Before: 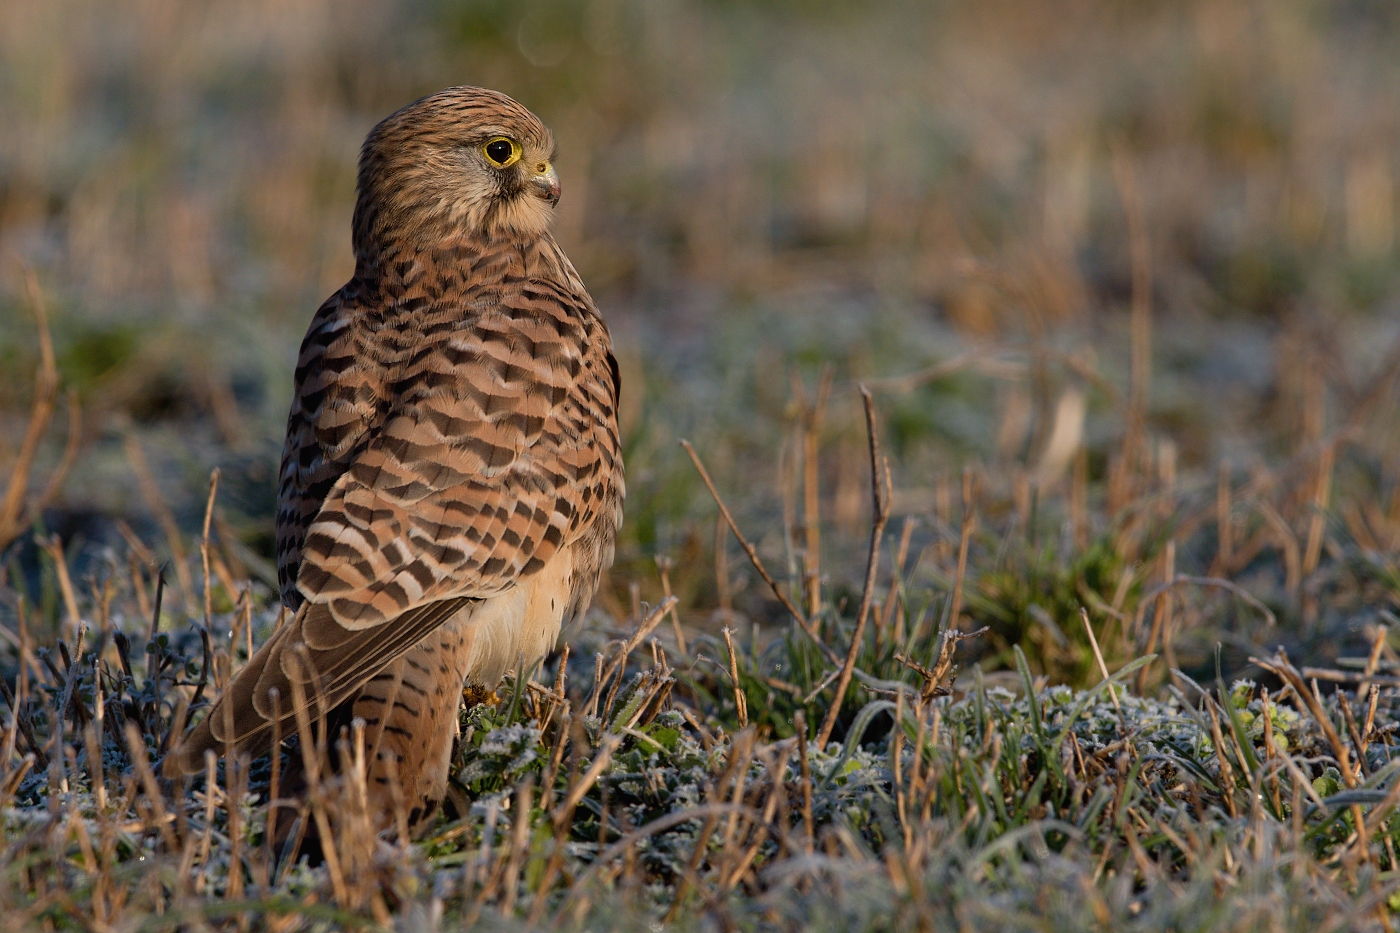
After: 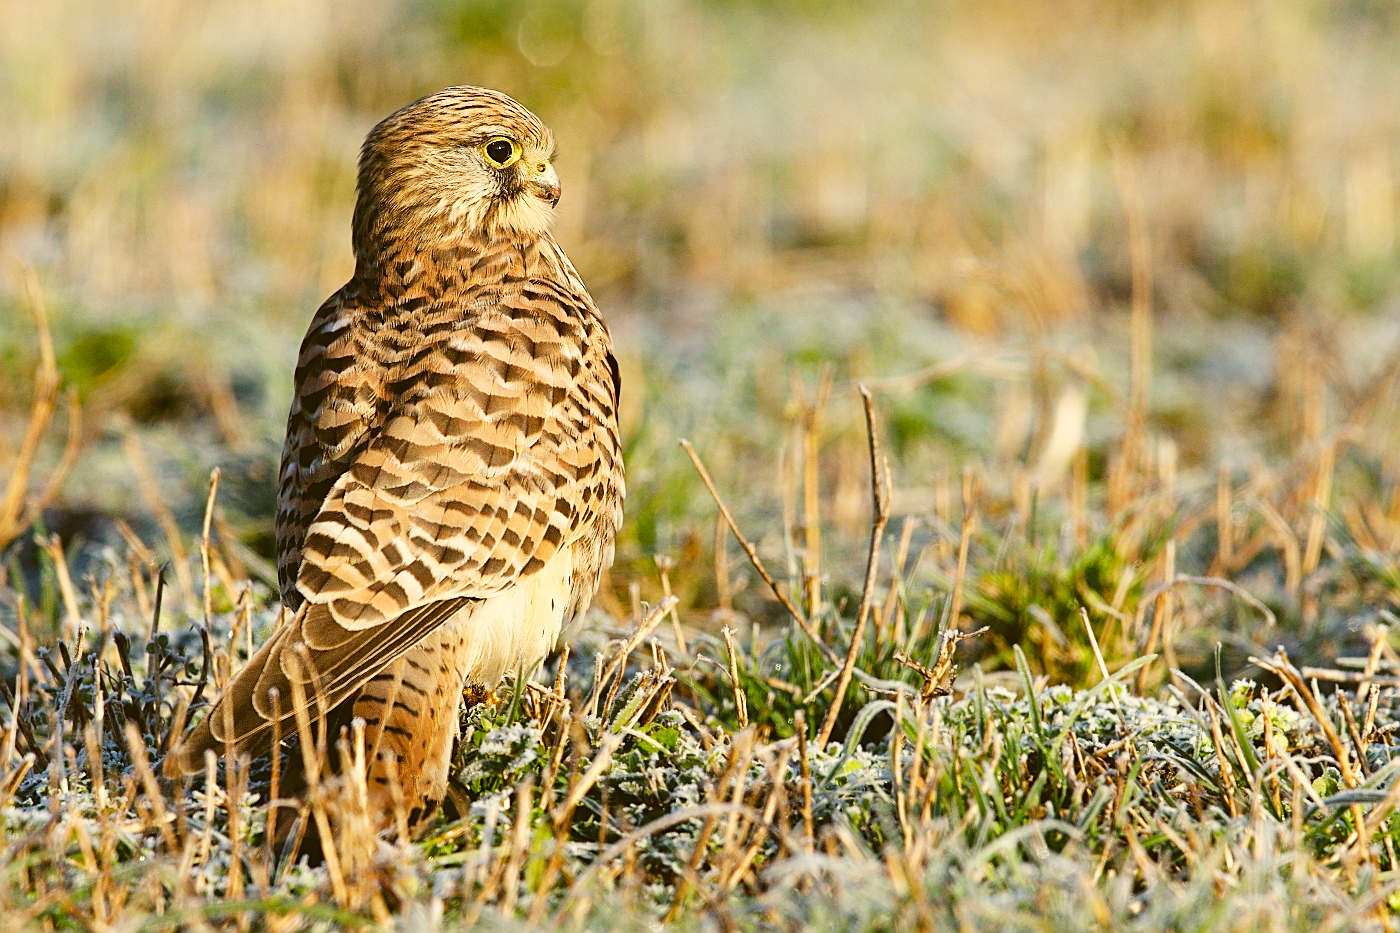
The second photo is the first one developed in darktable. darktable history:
color balance: lift [1.007, 1, 1, 1], gamma [1.097, 1, 1, 1]
color correction: highlights a* -1.43, highlights b* 10.12, shadows a* 0.395, shadows b* 19.35
sharpen: on, module defaults
base curve: curves: ch0 [(0, 0) (0.007, 0.004) (0.027, 0.03) (0.046, 0.07) (0.207, 0.54) (0.442, 0.872) (0.673, 0.972) (1, 1)], preserve colors none
